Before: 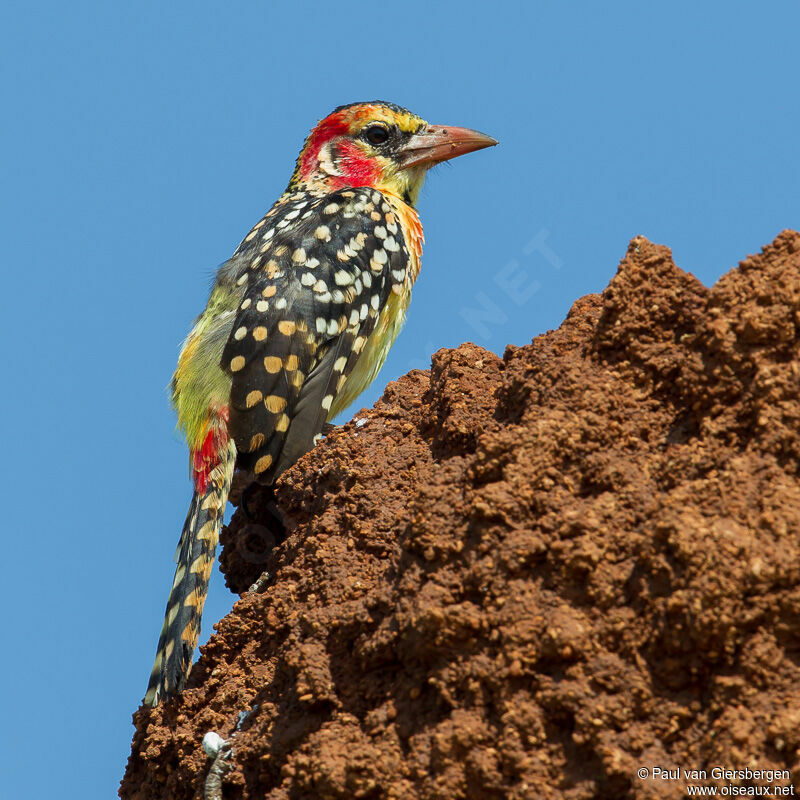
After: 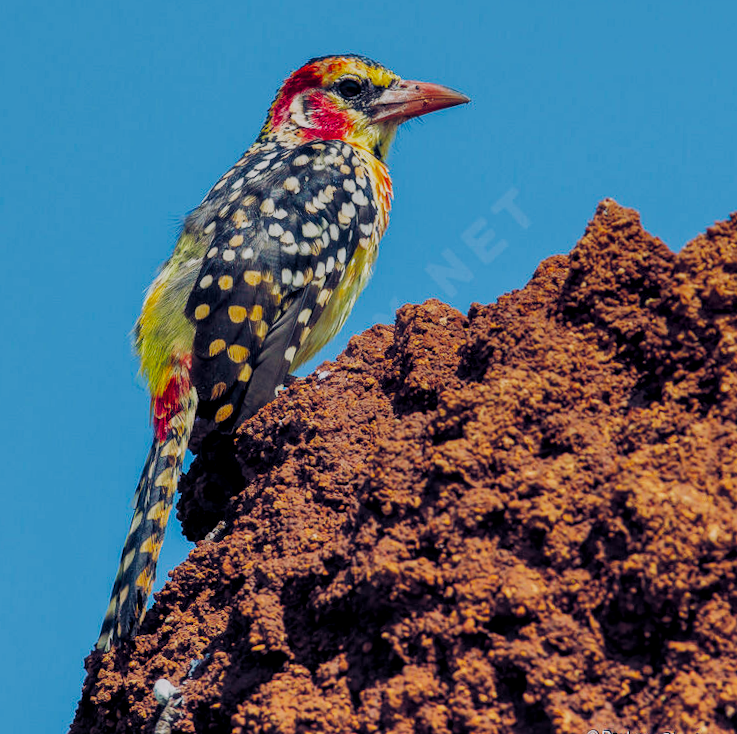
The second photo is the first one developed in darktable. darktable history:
filmic rgb: black relative exposure -5.05 EV, white relative exposure 3.97 EV, hardness 2.9, contrast 1.096, preserve chrominance no, color science v5 (2021), contrast in shadows safe, contrast in highlights safe
crop and rotate: angle -2.05°, left 3.151%, top 4.258%, right 1.385%, bottom 0.722%
haze removal: strength -0.05, compatibility mode true, adaptive false
color balance rgb: highlights gain › chroma 1.431%, highlights gain › hue 310.77°, global offset › luminance -0.288%, global offset › chroma 0.303%, global offset › hue 262.42°, linear chroma grading › global chroma 8.777%, perceptual saturation grading › global saturation 30.256%, perceptual brilliance grading › global brilliance 12.294%, global vibrance 12.382%
local contrast: on, module defaults
exposure: black level correction -0.015, exposure -0.504 EV, compensate highlight preservation false
shadows and highlights: radius 118.83, shadows 42.62, highlights -61.63, soften with gaussian
